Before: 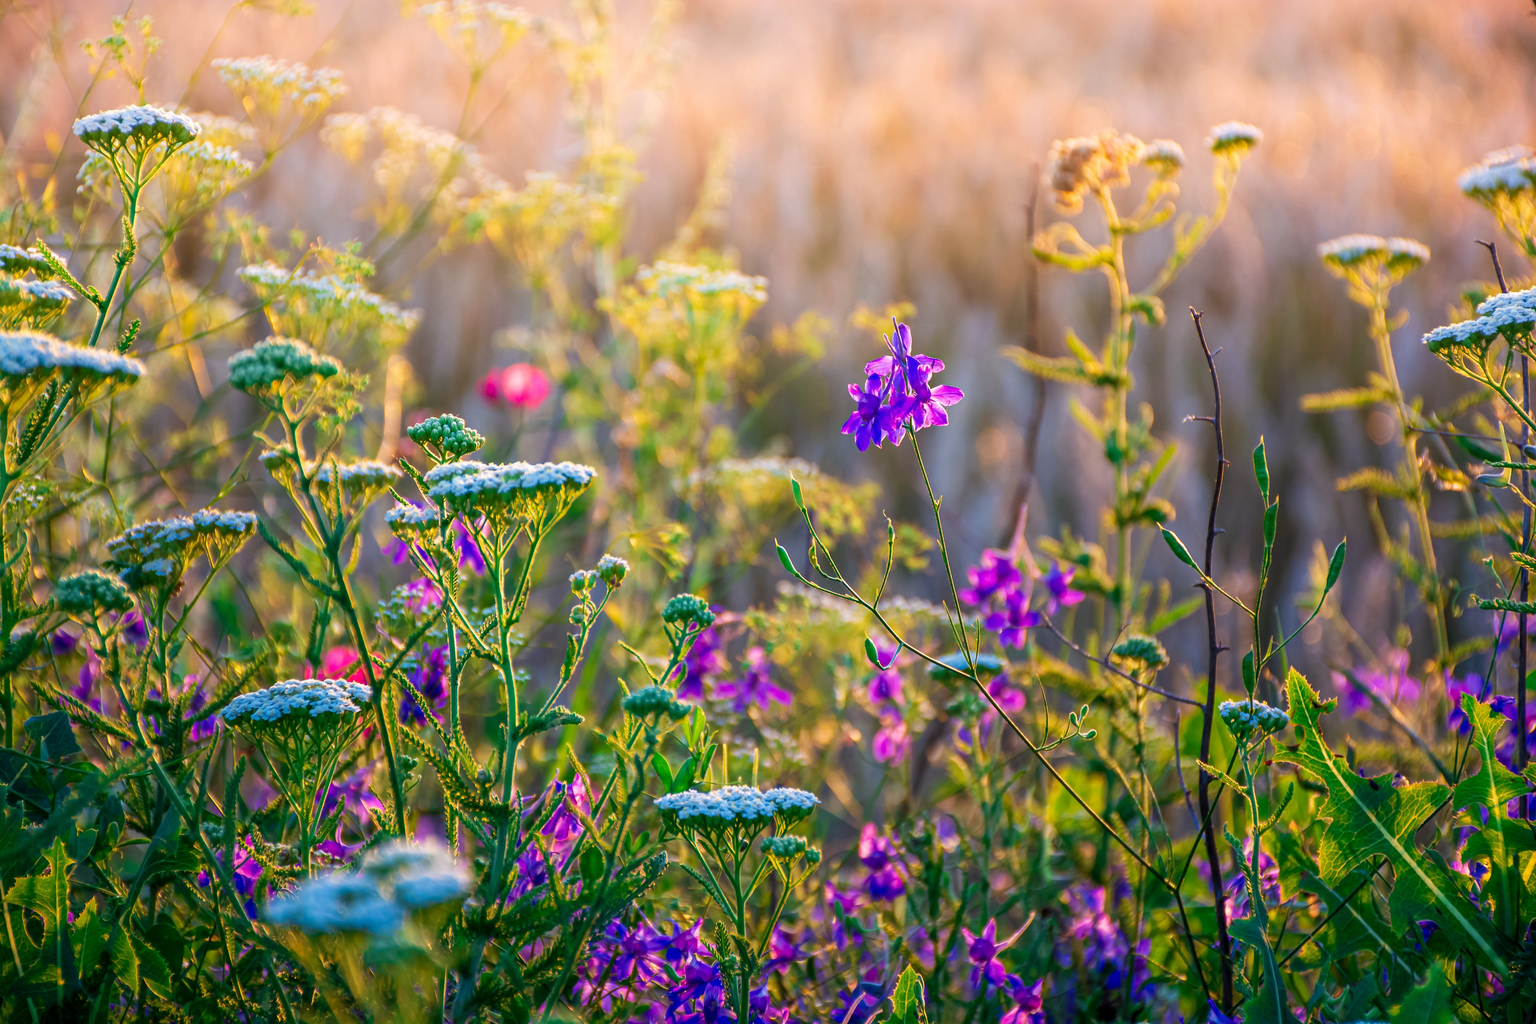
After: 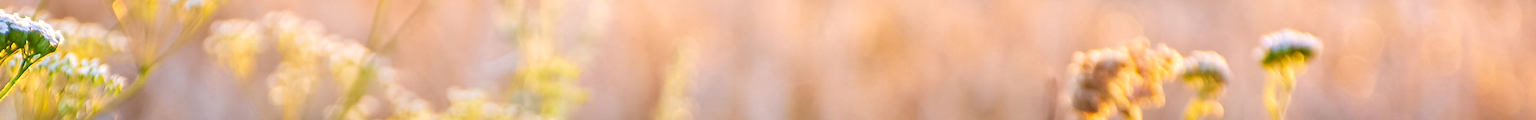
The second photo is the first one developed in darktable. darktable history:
sharpen: on, module defaults
local contrast: on, module defaults
crop and rotate: left 9.644%, top 9.491%, right 6.021%, bottom 80.509%
